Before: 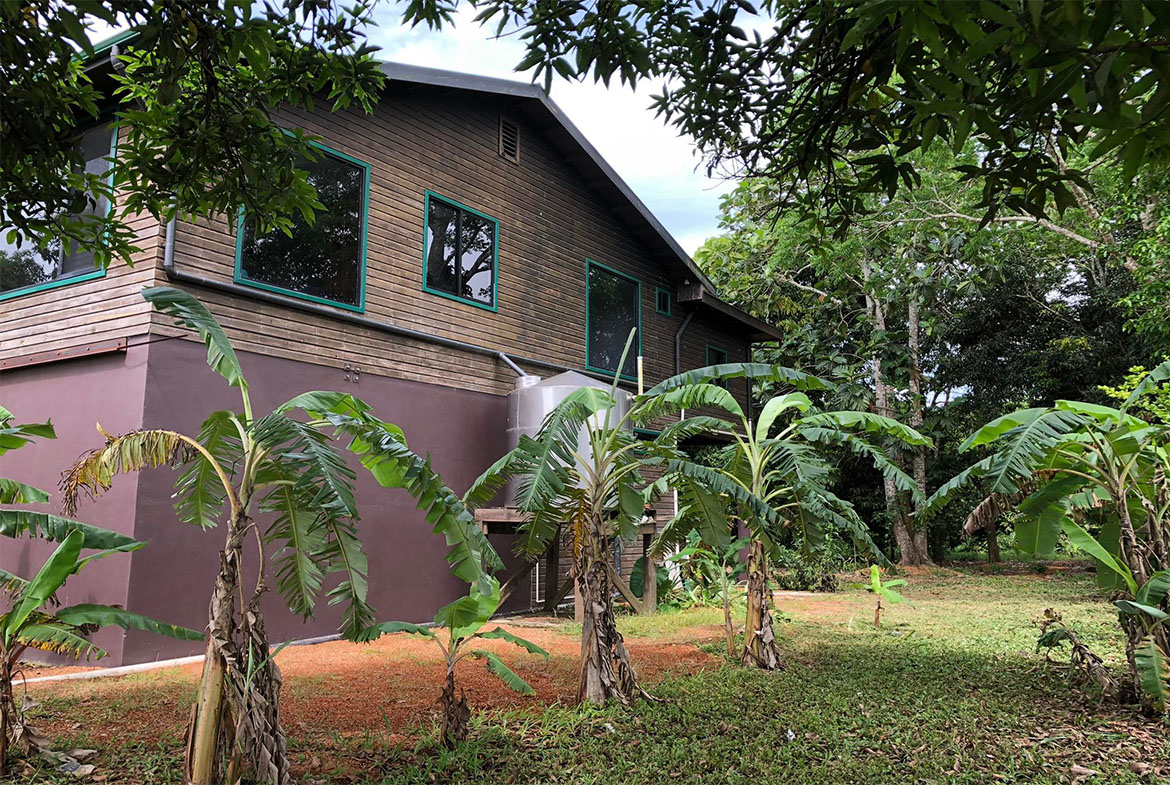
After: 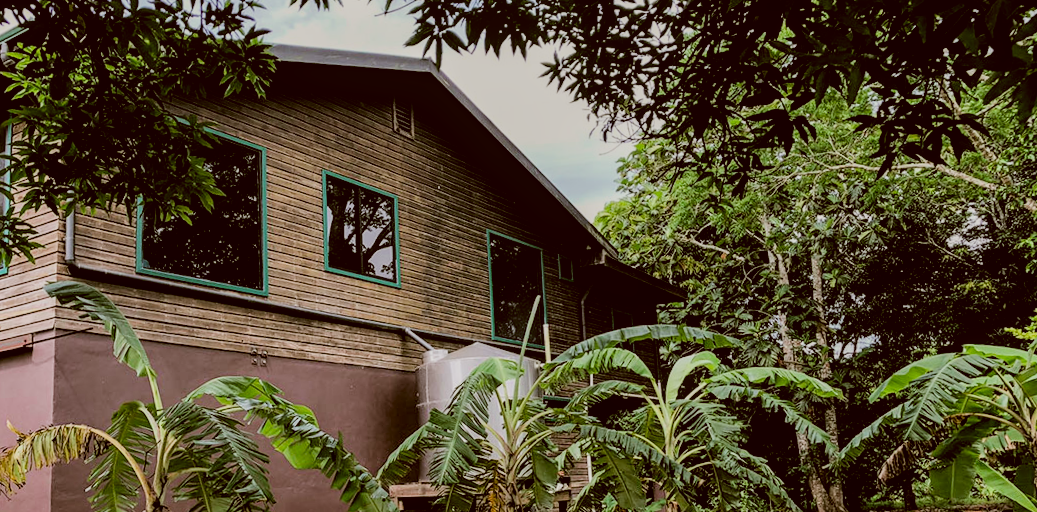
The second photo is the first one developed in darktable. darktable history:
rotate and perspective: rotation -3.18°, automatic cropping off
filmic rgb: black relative exposure -4.14 EV, white relative exposure 5.1 EV, hardness 2.11, contrast 1.165
local contrast: on, module defaults
color correction: highlights a* -0.482, highlights b* 0.161, shadows a* 4.66, shadows b* 20.72
crop and rotate: left 9.345%, top 7.22%, right 4.982%, bottom 32.331%
